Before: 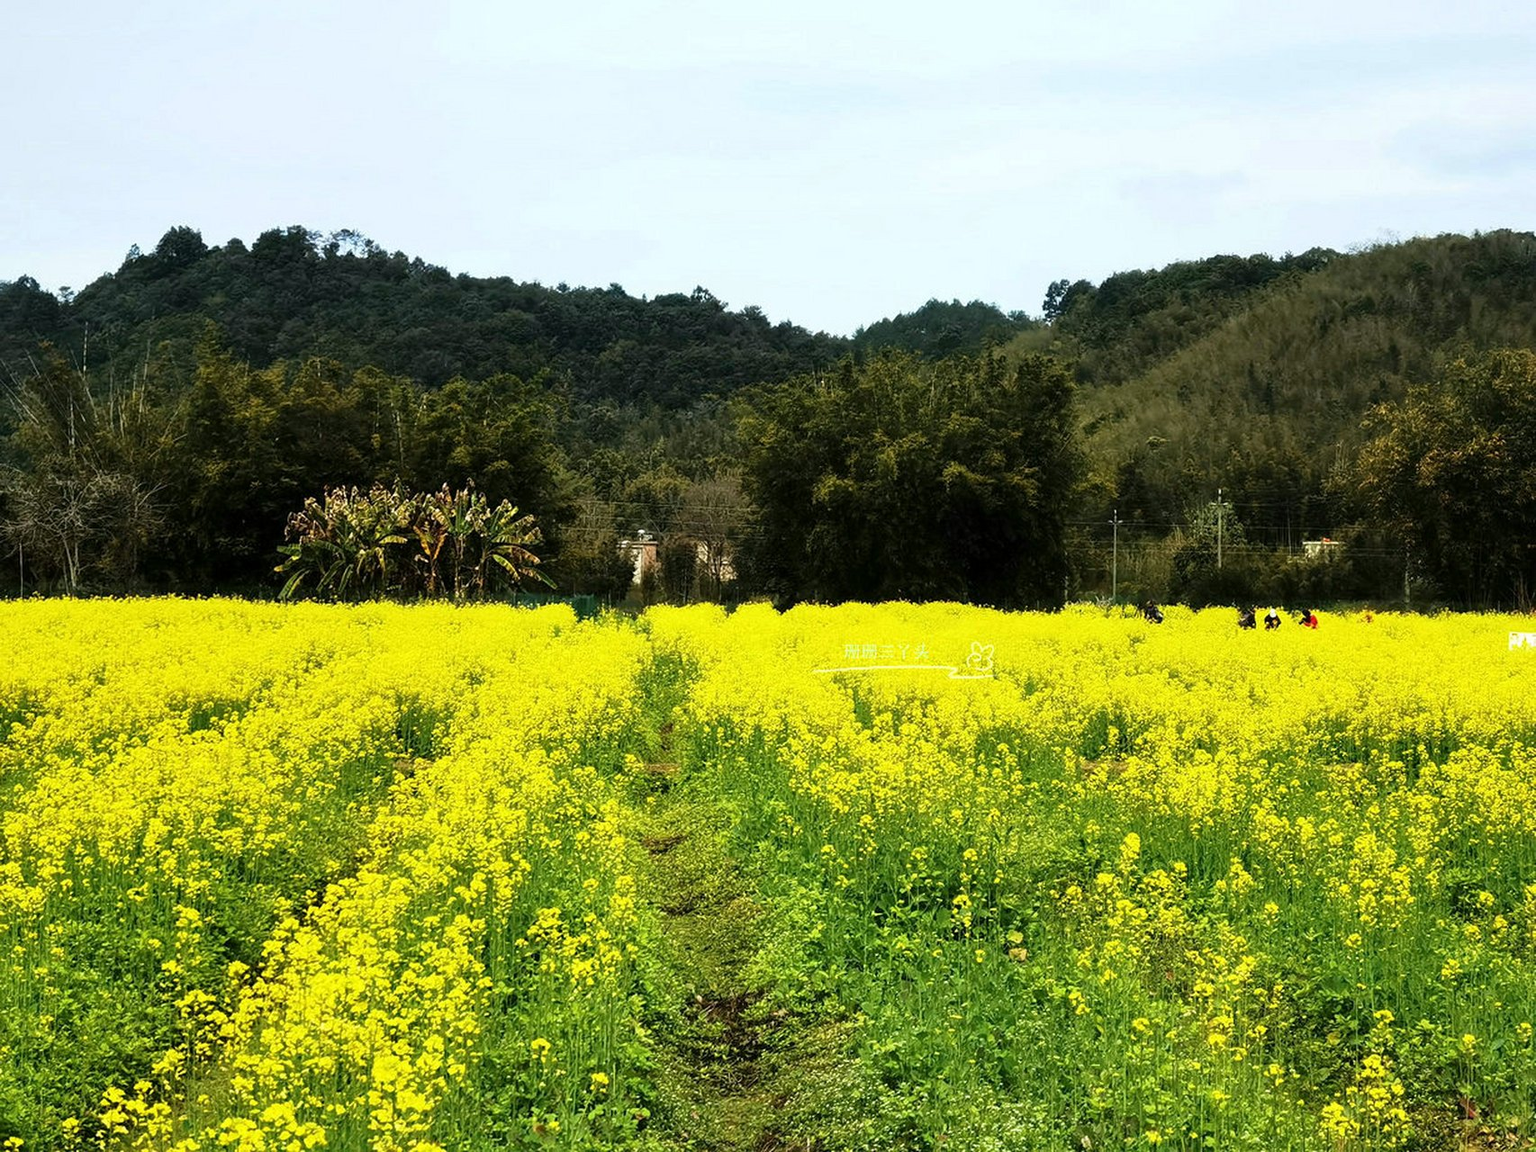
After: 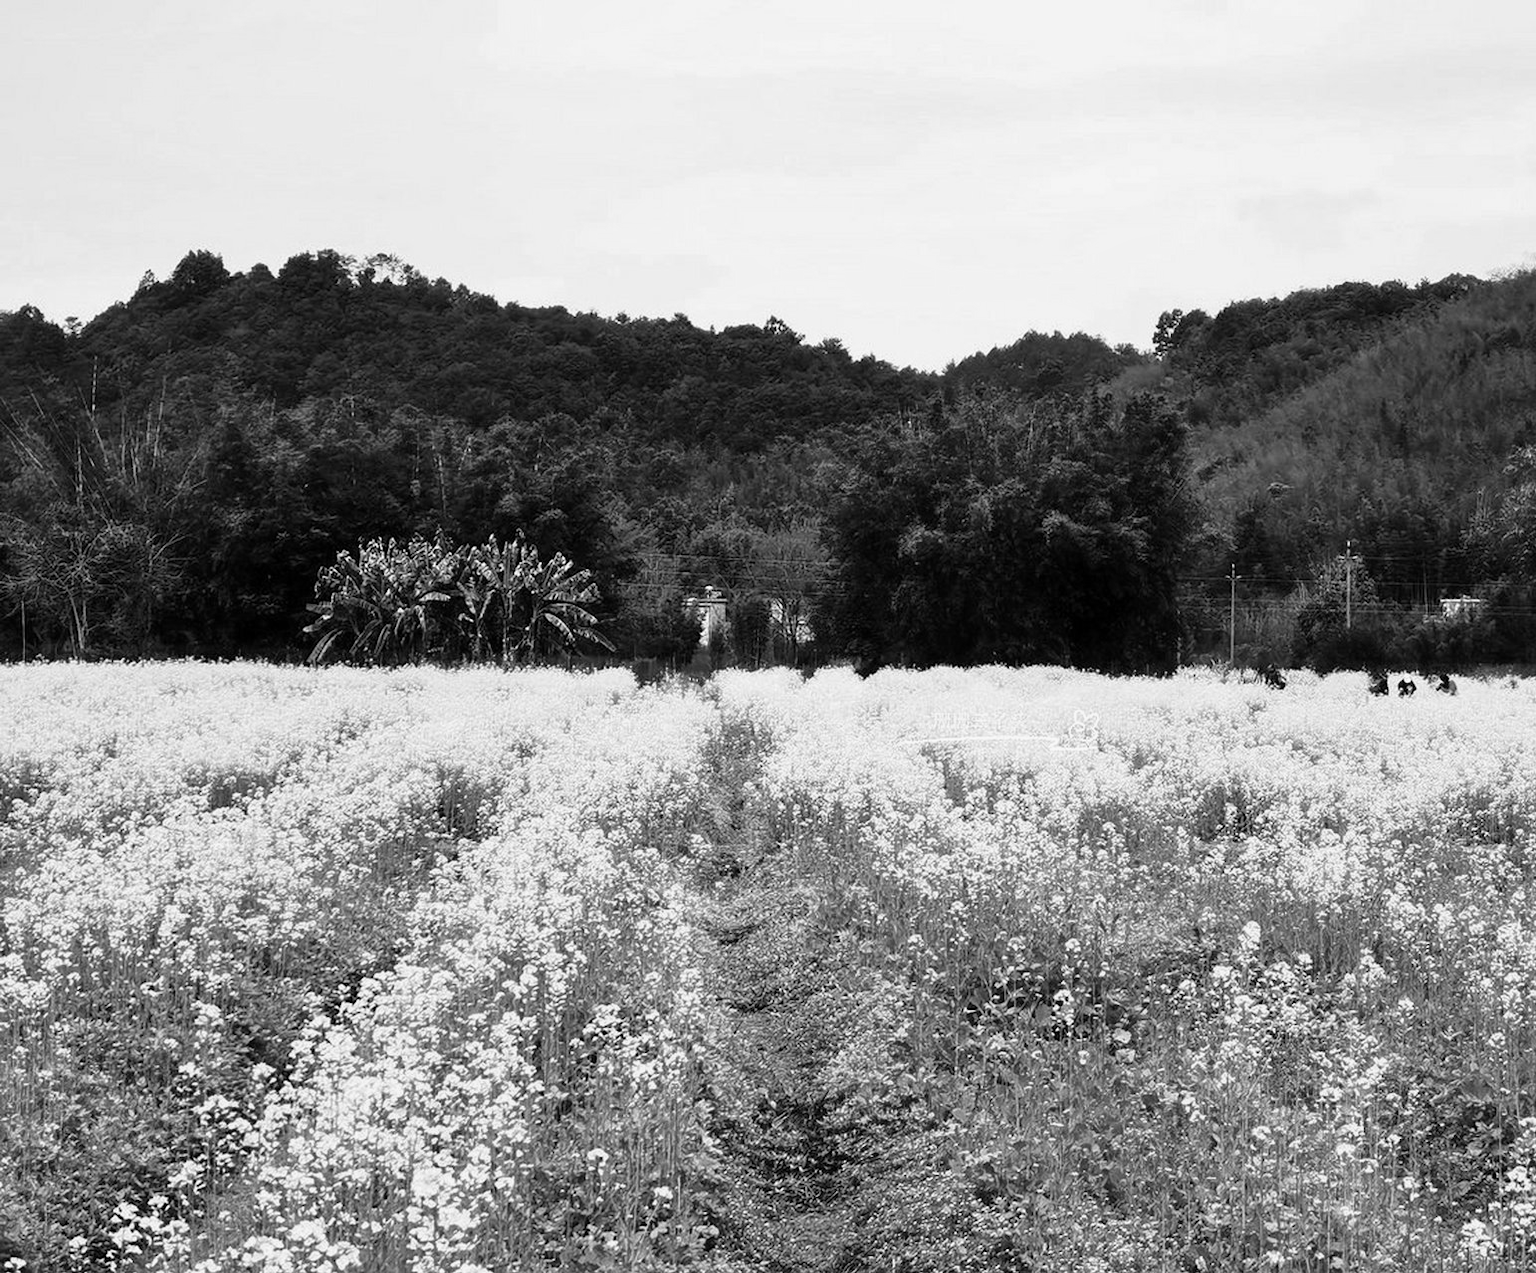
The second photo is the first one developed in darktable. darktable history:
crop: right 9.509%, bottom 0.031%
monochrome: a 32, b 64, size 2.3
